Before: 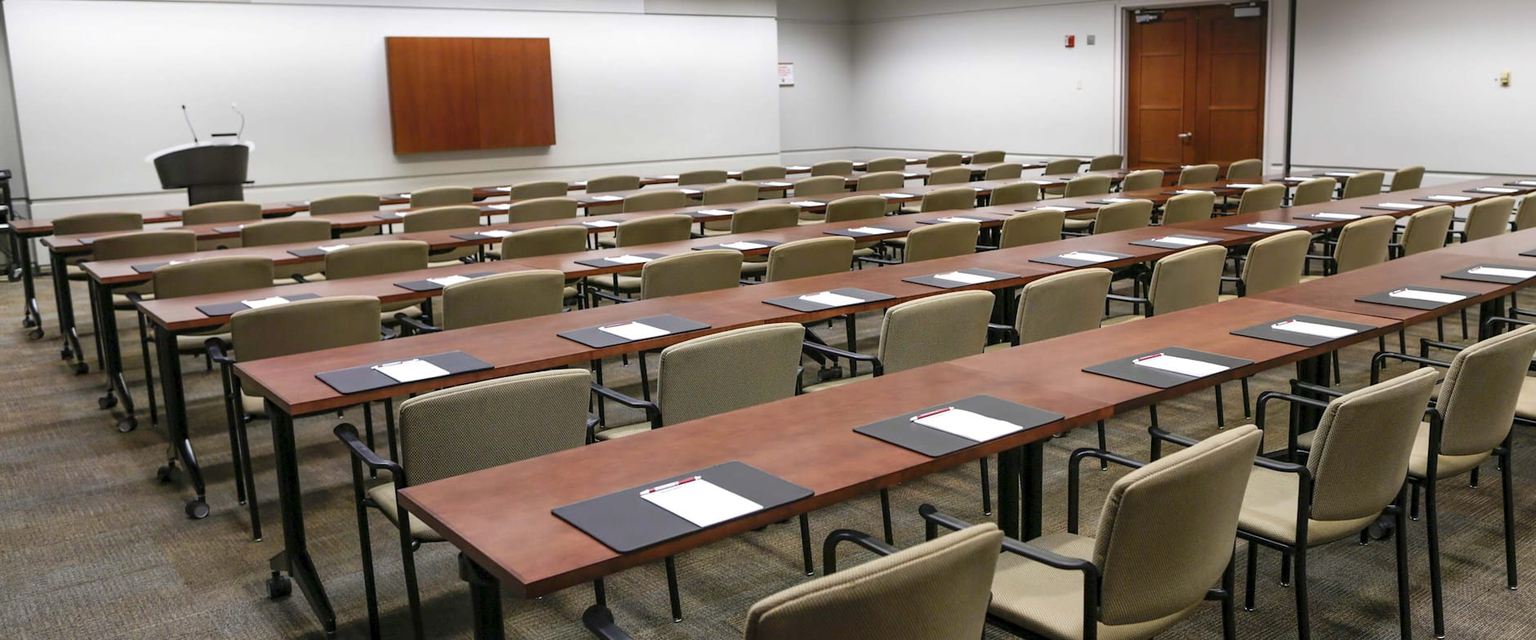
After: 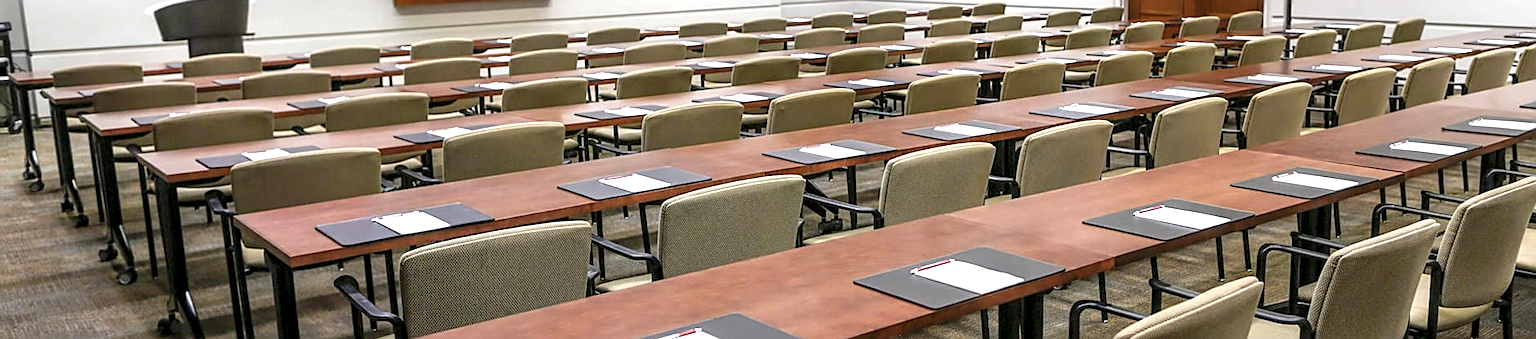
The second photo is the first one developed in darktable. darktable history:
sharpen: on, module defaults
crop and rotate: top 23.365%, bottom 23.513%
local contrast: detail 130%
exposure: black level correction 0.001, exposure 0.498 EV, compensate highlight preservation false
